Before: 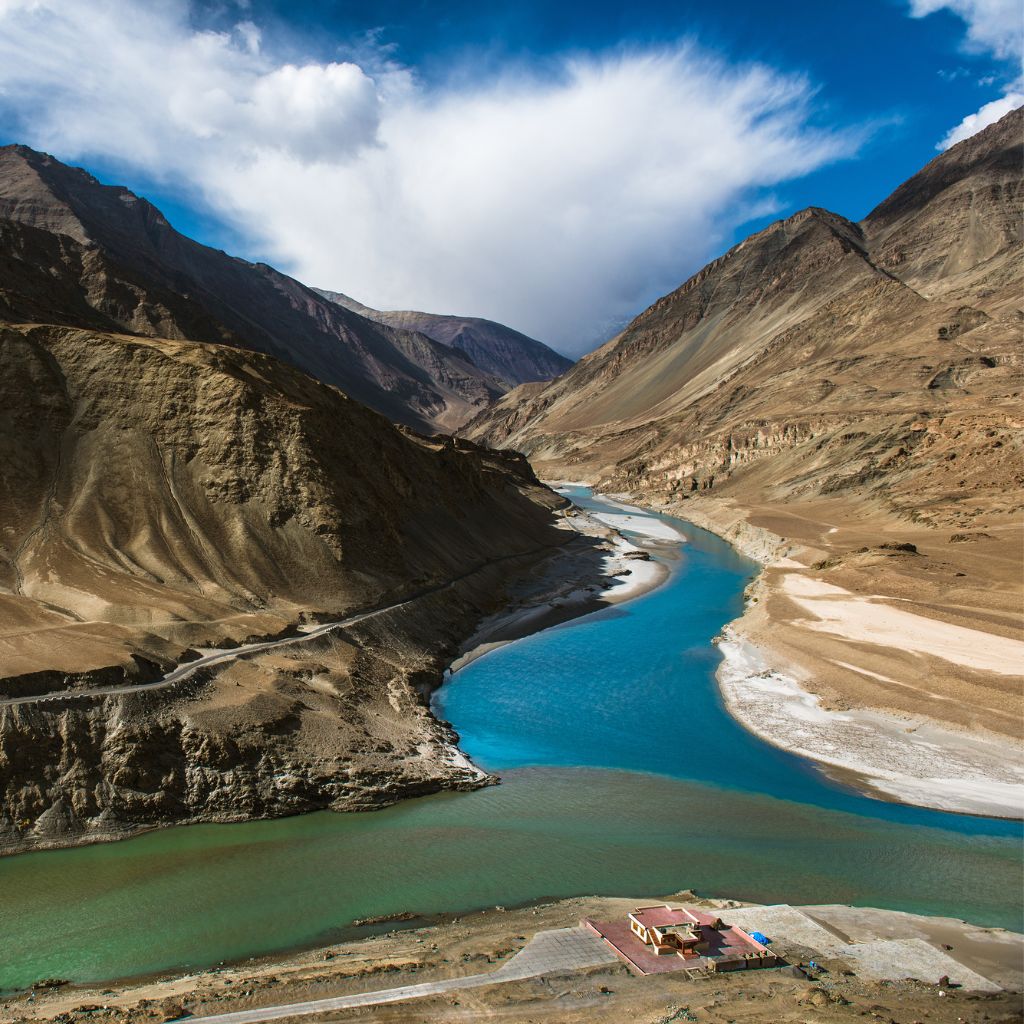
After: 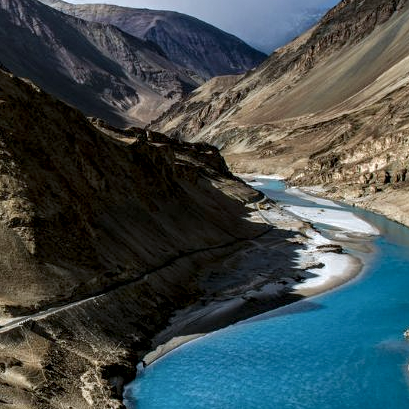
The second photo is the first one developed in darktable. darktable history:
rgb curve: curves: ch0 [(0, 0) (0.175, 0.154) (0.785, 0.663) (1, 1)]
white balance: red 0.967, blue 1.049
crop: left 30%, top 30%, right 30%, bottom 30%
local contrast: highlights 60%, shadows 60%, detail 160%
